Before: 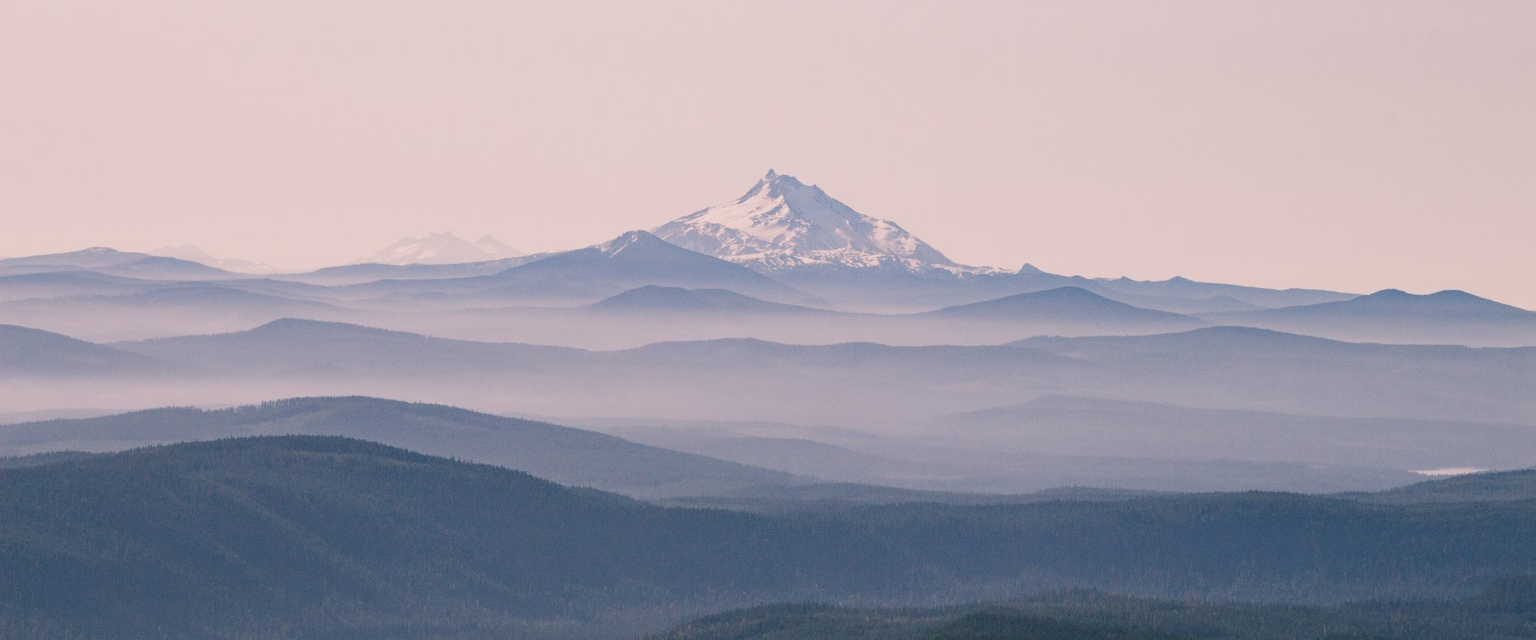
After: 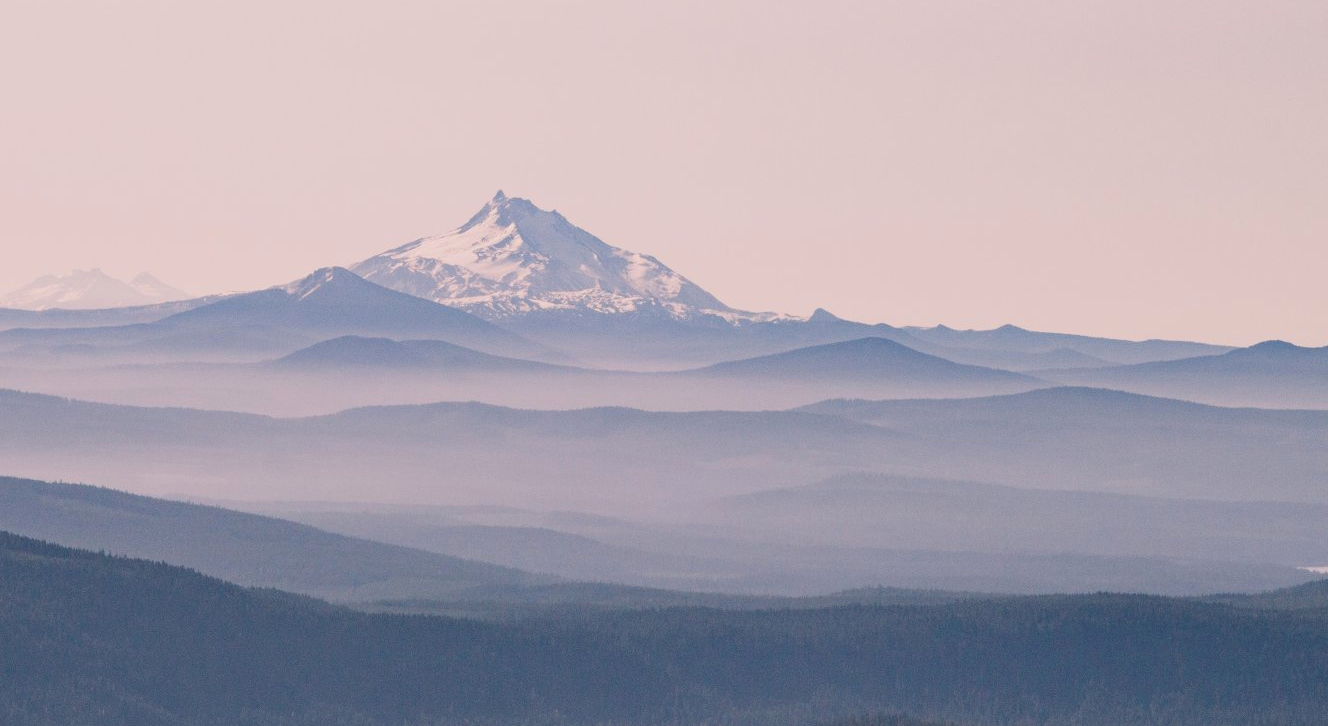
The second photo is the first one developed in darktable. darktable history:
crop and rotate: left 24.177%, top 2.741%, right 6.627%, bottom 6.449%
color balance rgb: shadows lift › chroma 1.047%, shadows lift › hue 30.58°, perceptual saturation grading › global saturation -0.219%, global vibrance 14.44%
